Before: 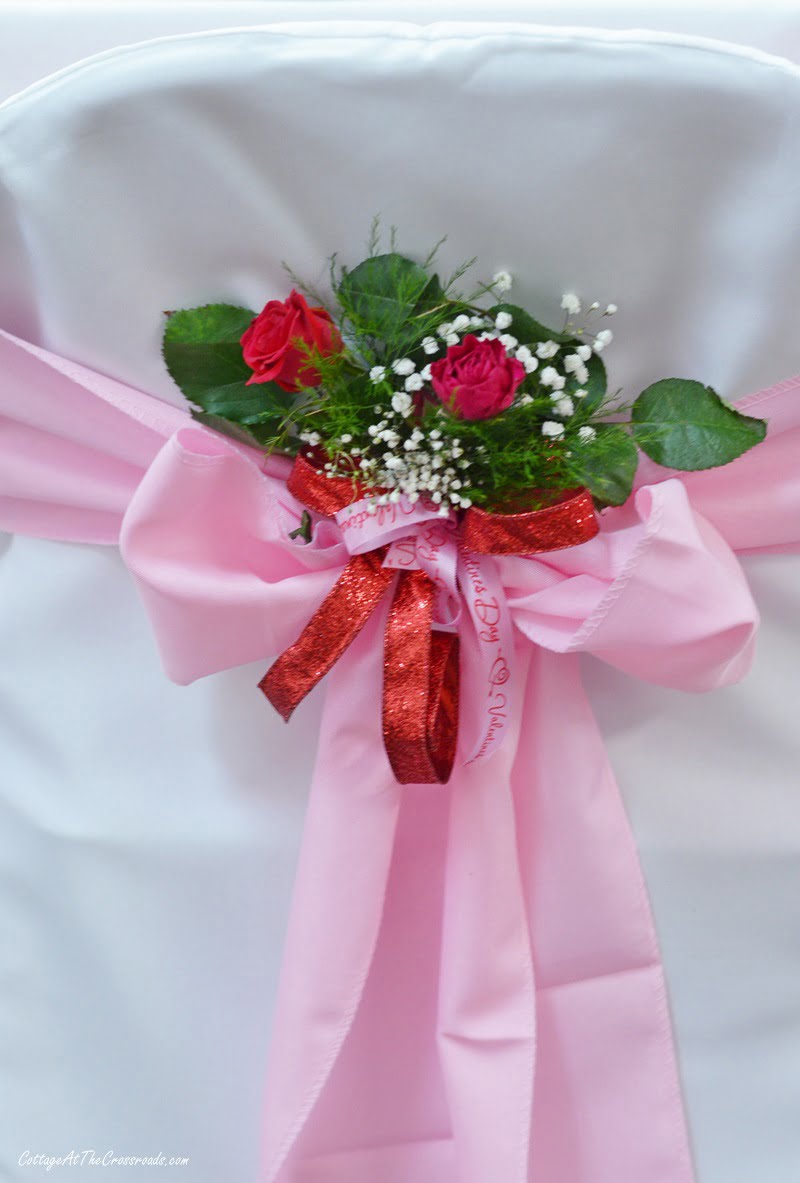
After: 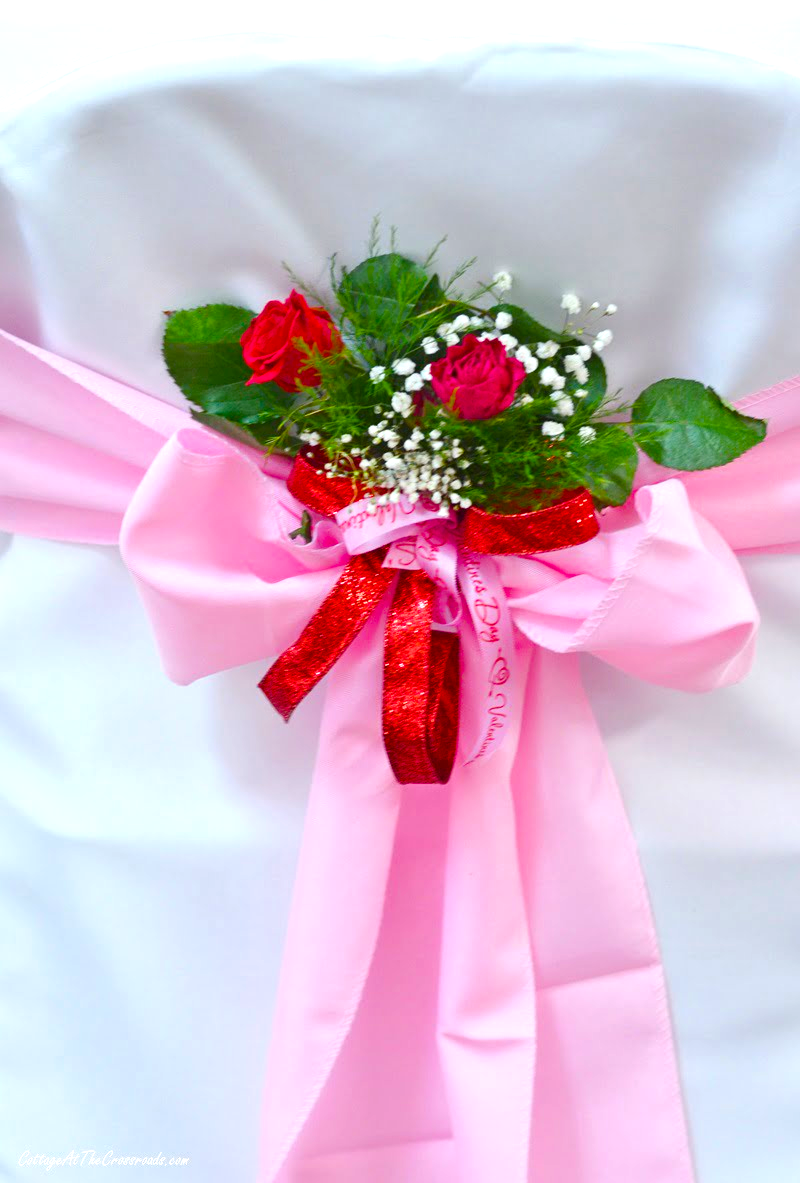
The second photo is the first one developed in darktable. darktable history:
color balance rgb: perceptual saturation grading › global saturation 36.966%, perceptual saturation grading › shadows 35.364%
exposure: black level correction -0.001, exposure 0.531 EV, compensate highlight preservation false
